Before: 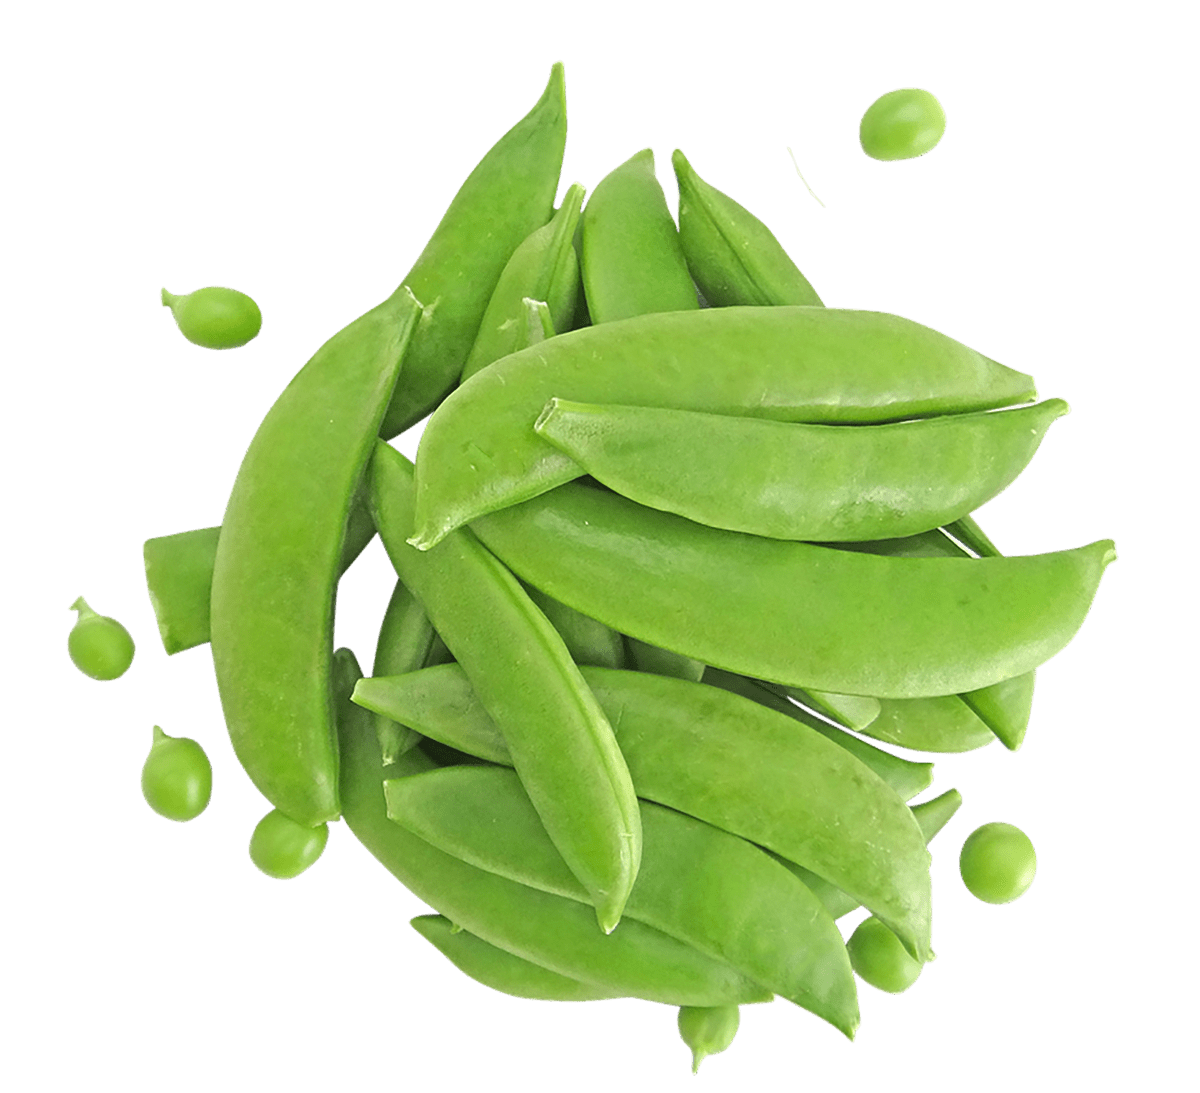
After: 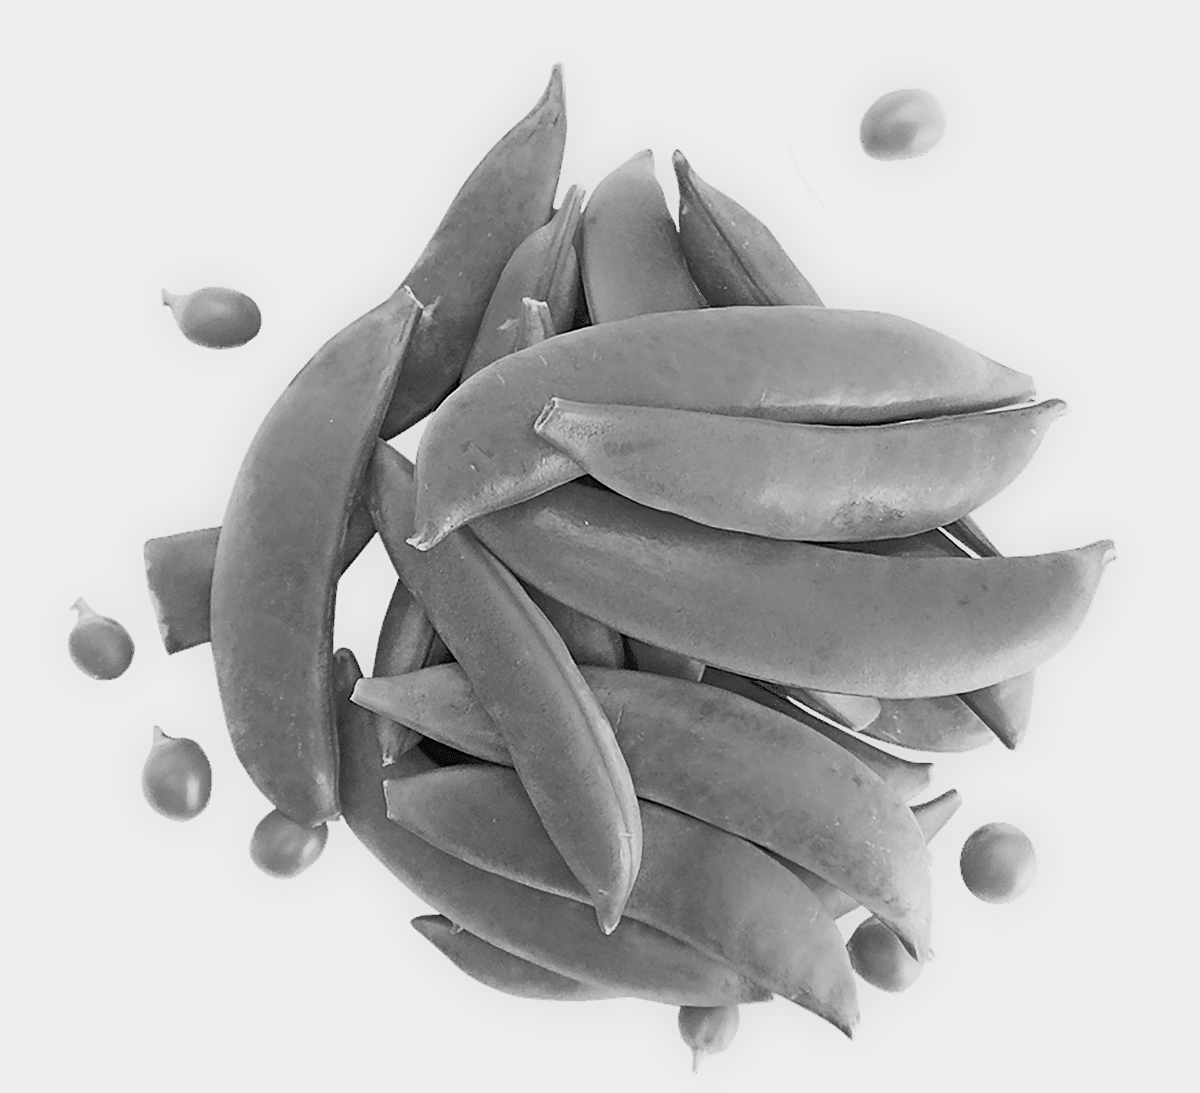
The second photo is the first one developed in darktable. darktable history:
filmic rgb: black relative exposure -7.15 EV, white relative exposure 5.36 EV, hardness 3.02
monochrome: a 0, b 0, size 0.5, highlights 0.57
sharpen: on, module defaults
tone curve: curves: ch0 [(0, 0) (0.003, 0.003) (0.011, 0.005) (0.025, 0.008) (0.044, 0.012) (0.069, 0.02) (0.1, 0.031) (0.136, 0.047) (0.177, 0.088) (0.224, 0.141) (0.277, 0.222) (0.335, 0.32) (0.399, 0.422) (0.468, 0.523) (0.543, 0.623) (0.623, 0.716) (0.709, 0.796) (0.801, 0.878) (0.898, 0.957) (1, 1)], preserve colors none
contrast brightness saturation: contrast 0.07, brightness 0.08, saturation 0.18
exposure: exposure 0.161 EV, compensate highlight preservation false
